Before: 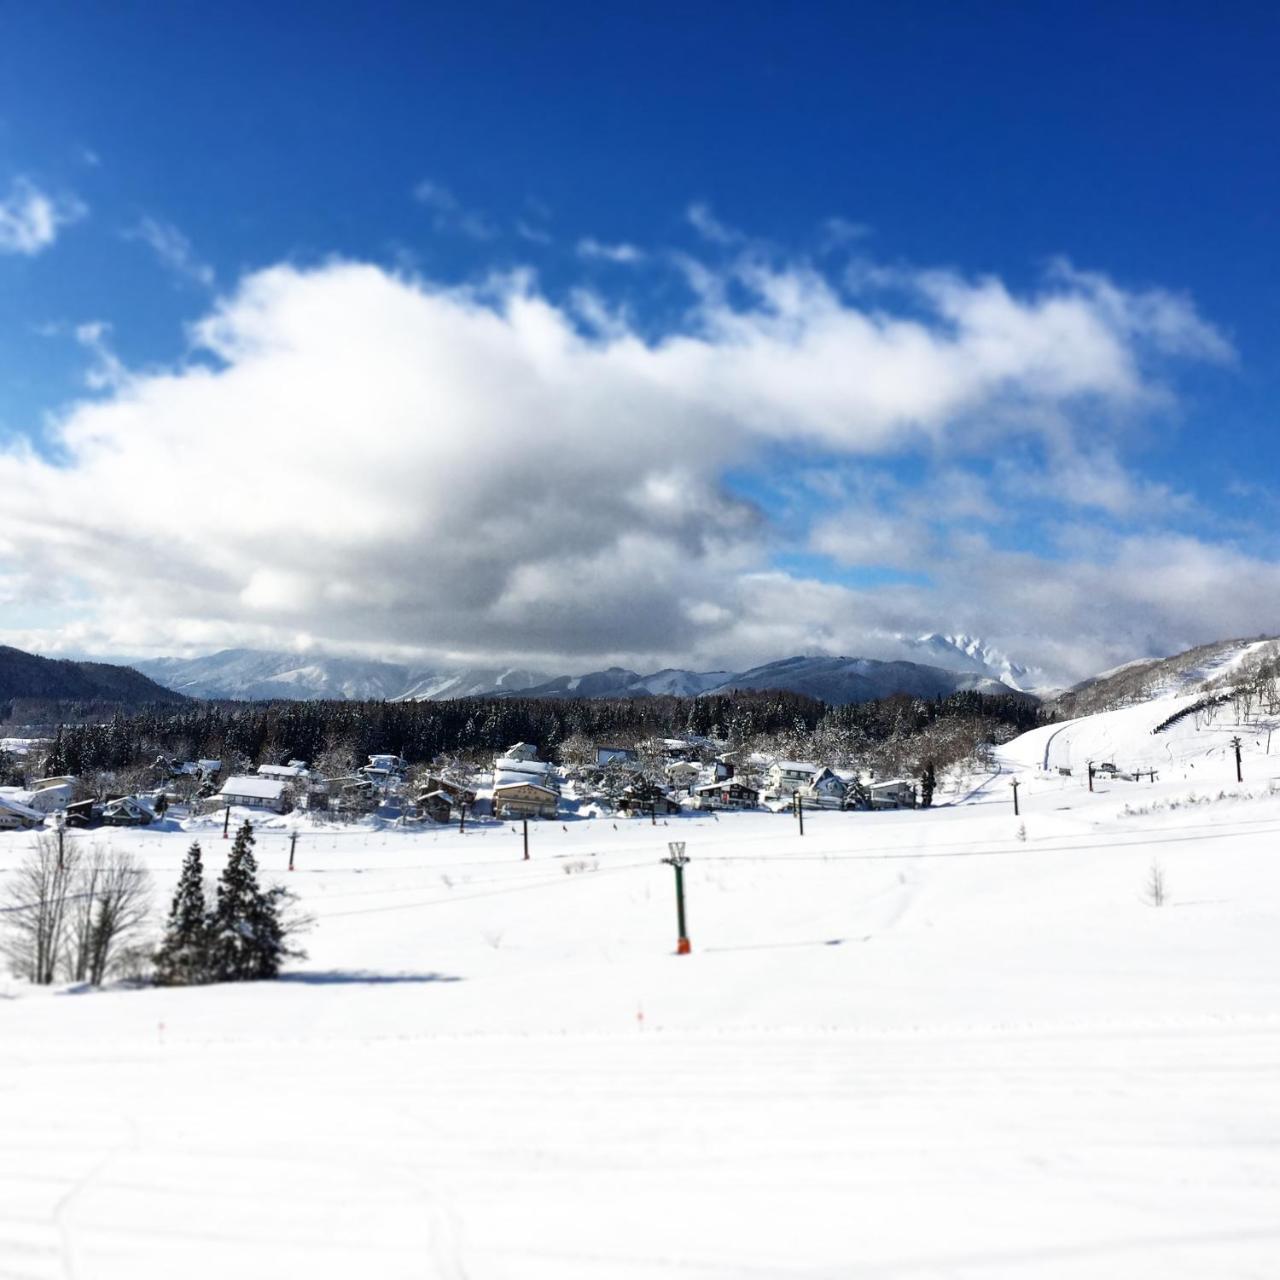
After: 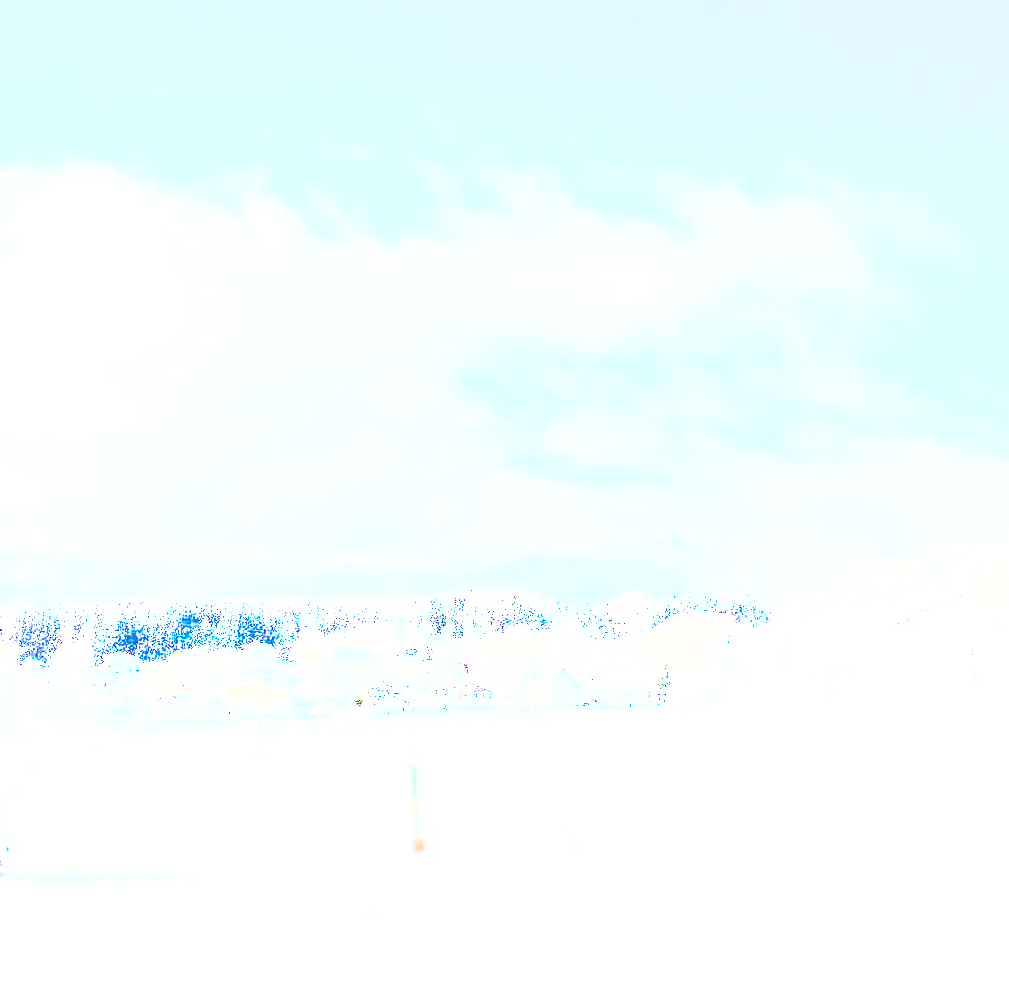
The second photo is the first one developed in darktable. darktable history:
shadows and highlights: on, module defaults
exposure: exposure 8 EV, compensate highlight preservation false
crop and rotate: left 20.74%, top 7.912%, right 0.375%, bottom 13.378%
local contrast: on, module defaults
